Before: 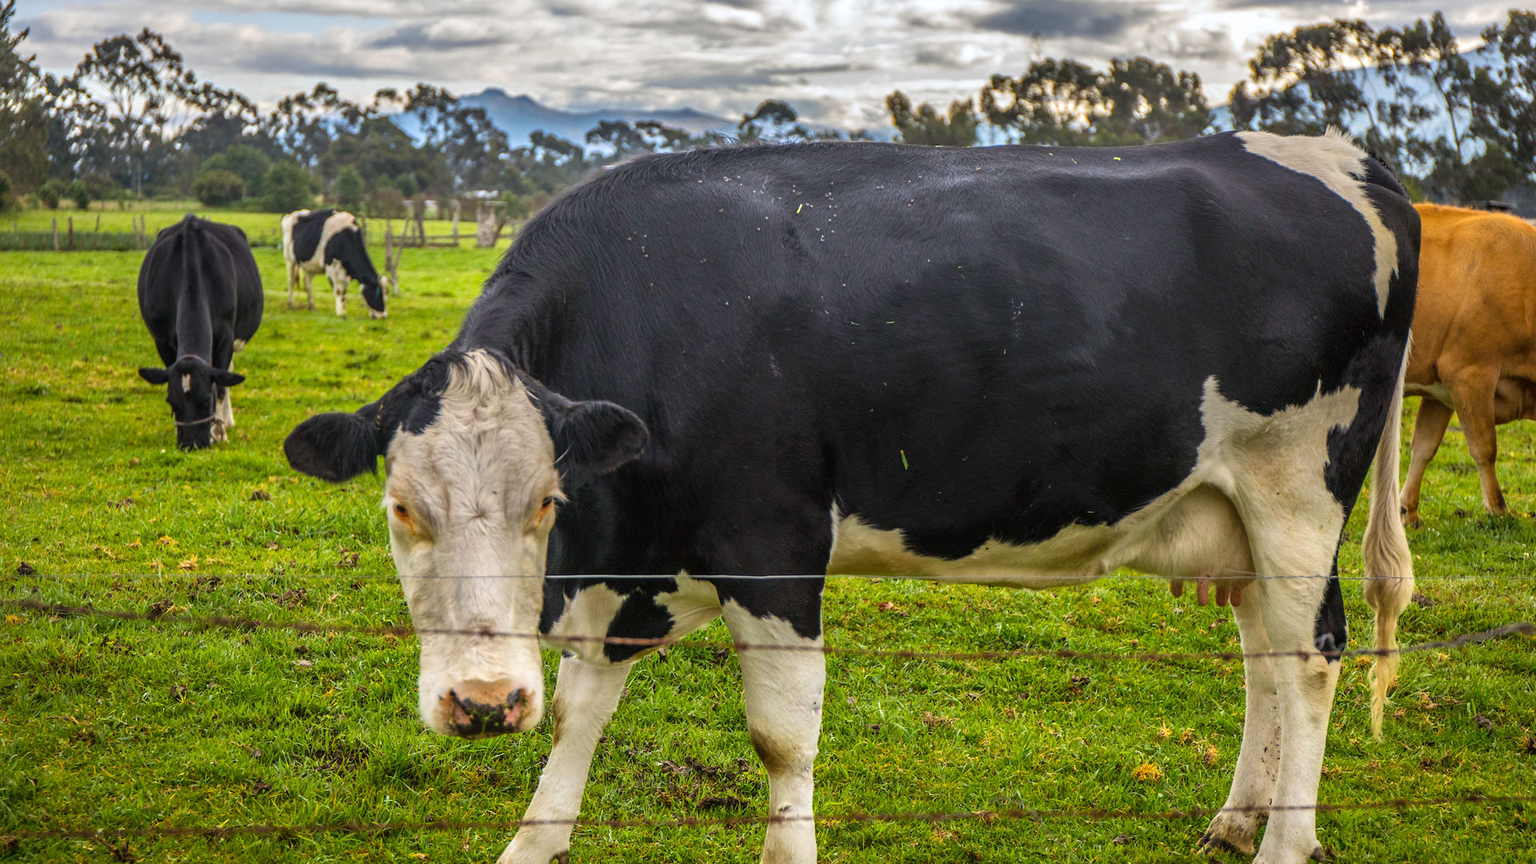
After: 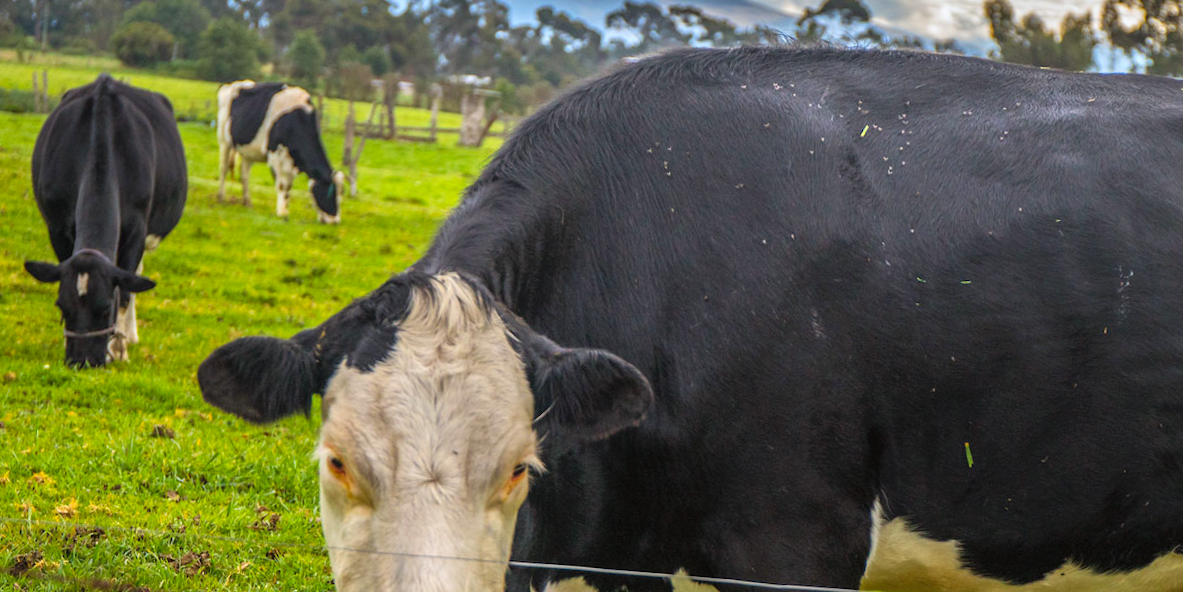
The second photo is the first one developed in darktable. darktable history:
crop and rotate: angle -4.81°, left 2.151%, top 7.035%, right 27.241%, bottom 30.158%
contrast brightness saturation: contrast 0.029, brightness 0.066, saturation 0.134
